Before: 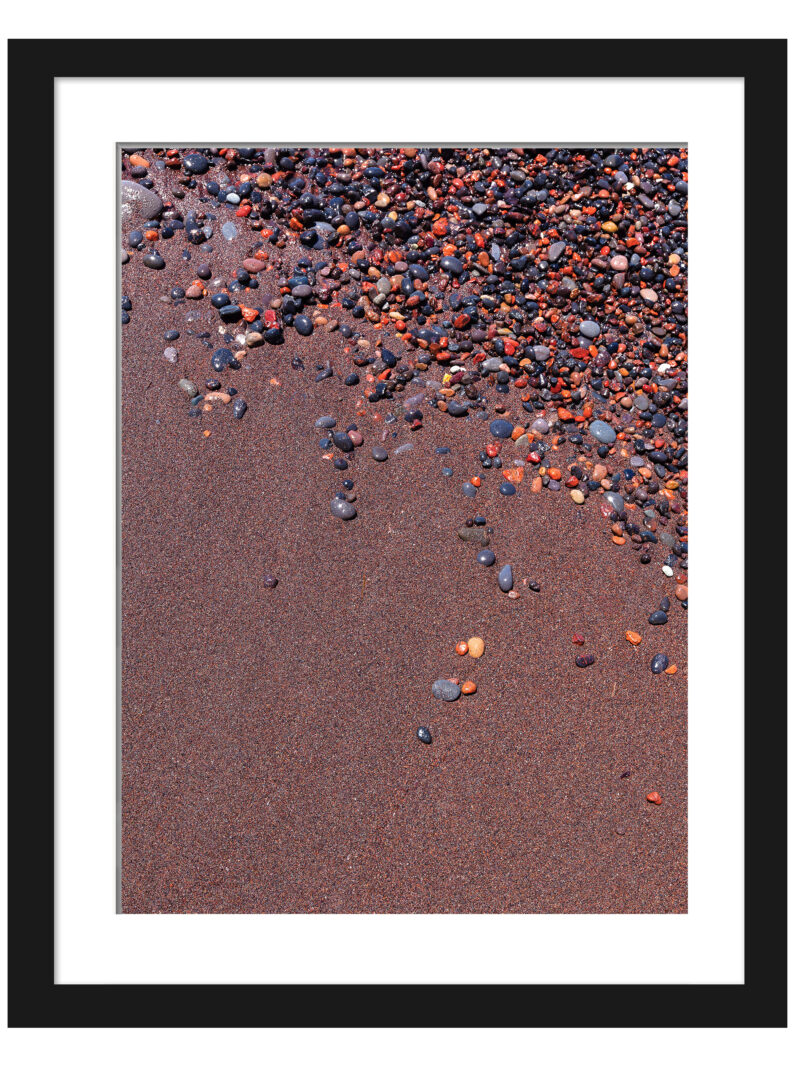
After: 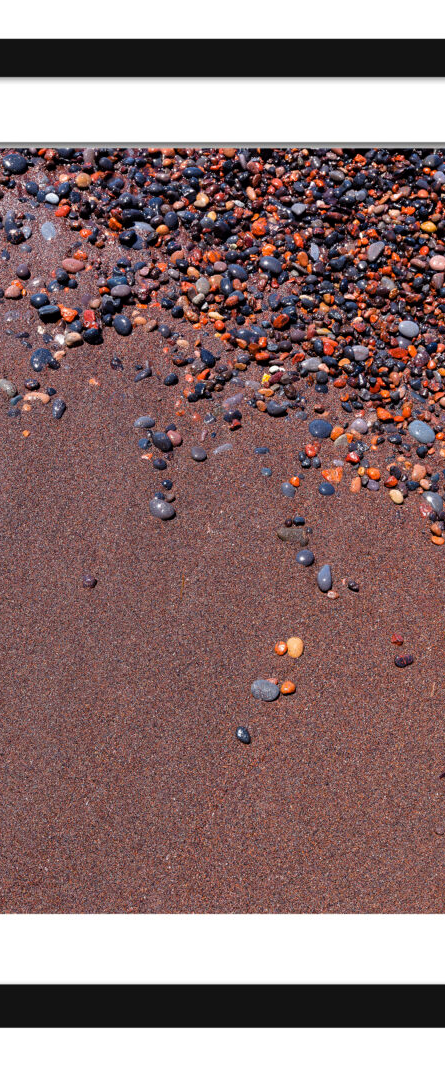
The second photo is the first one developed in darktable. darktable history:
crop and rotate: left 22.643%, right 21.622%
